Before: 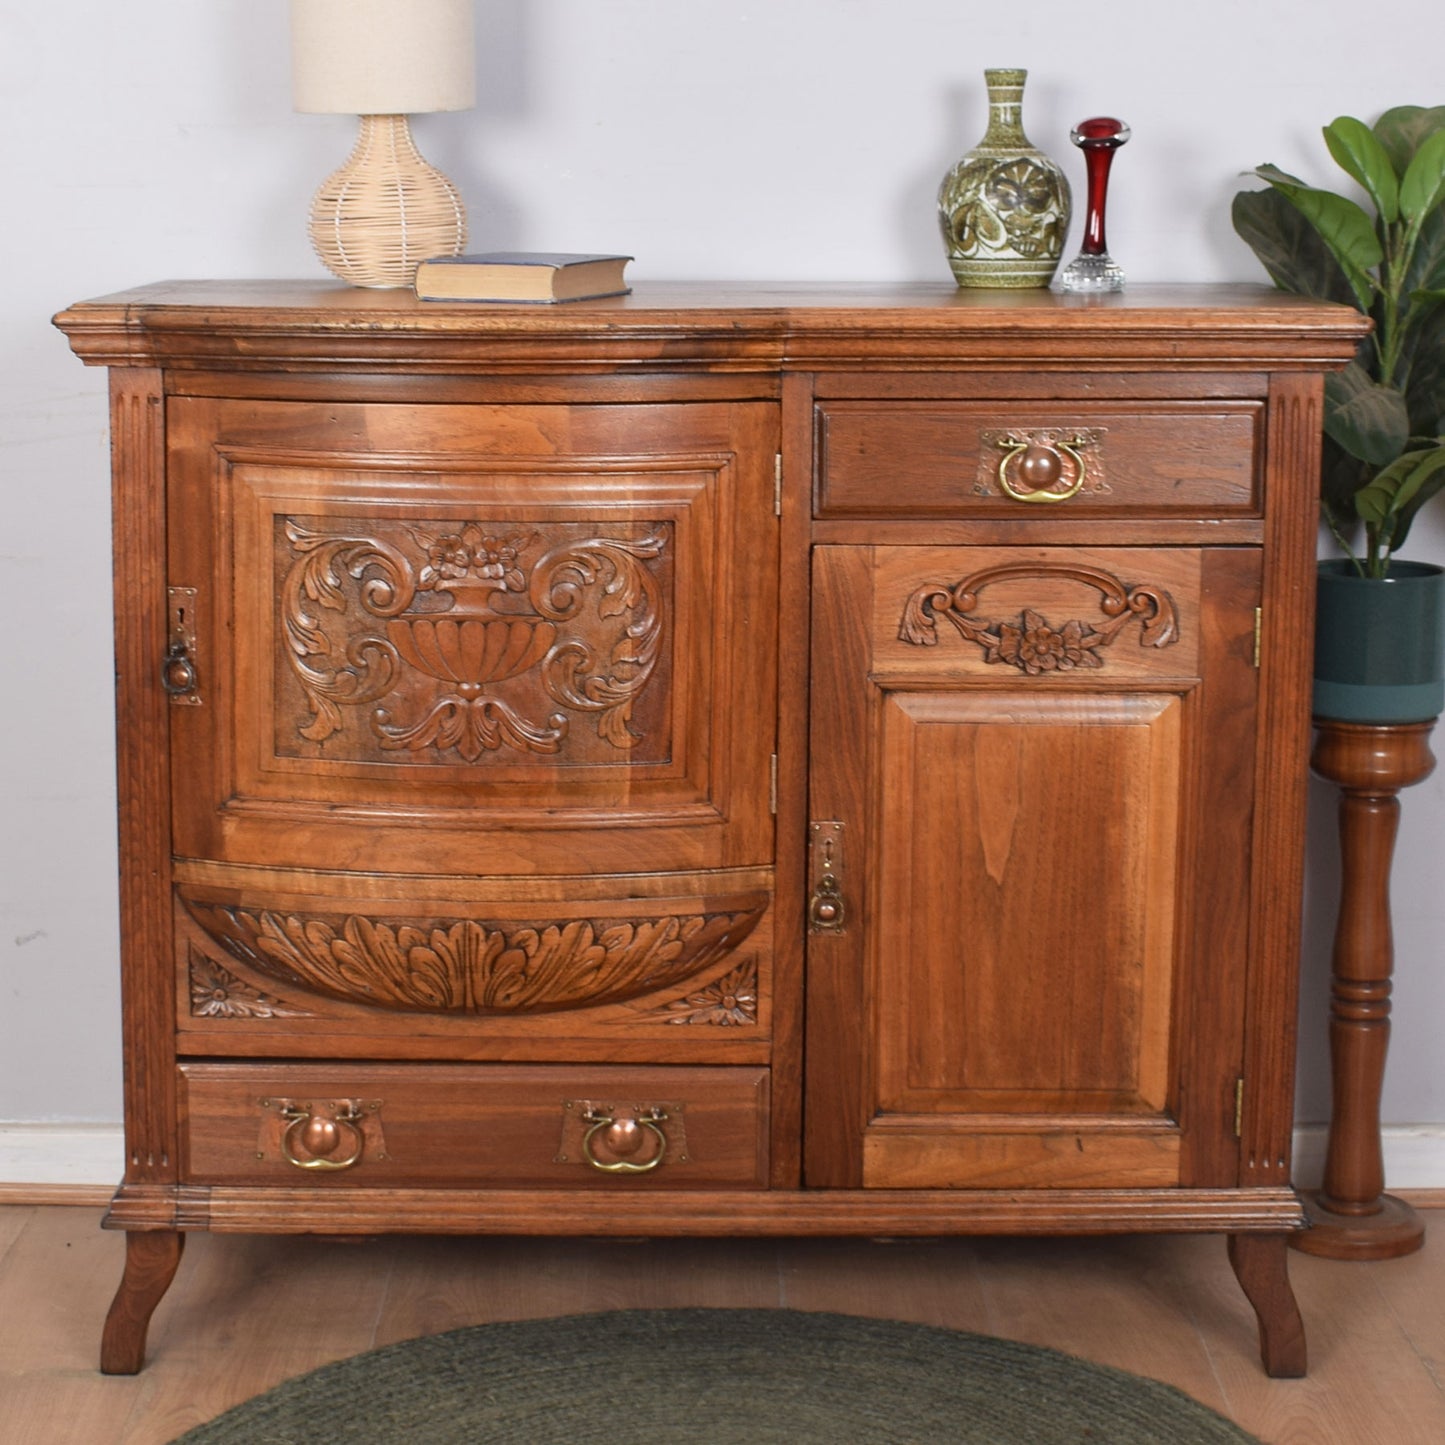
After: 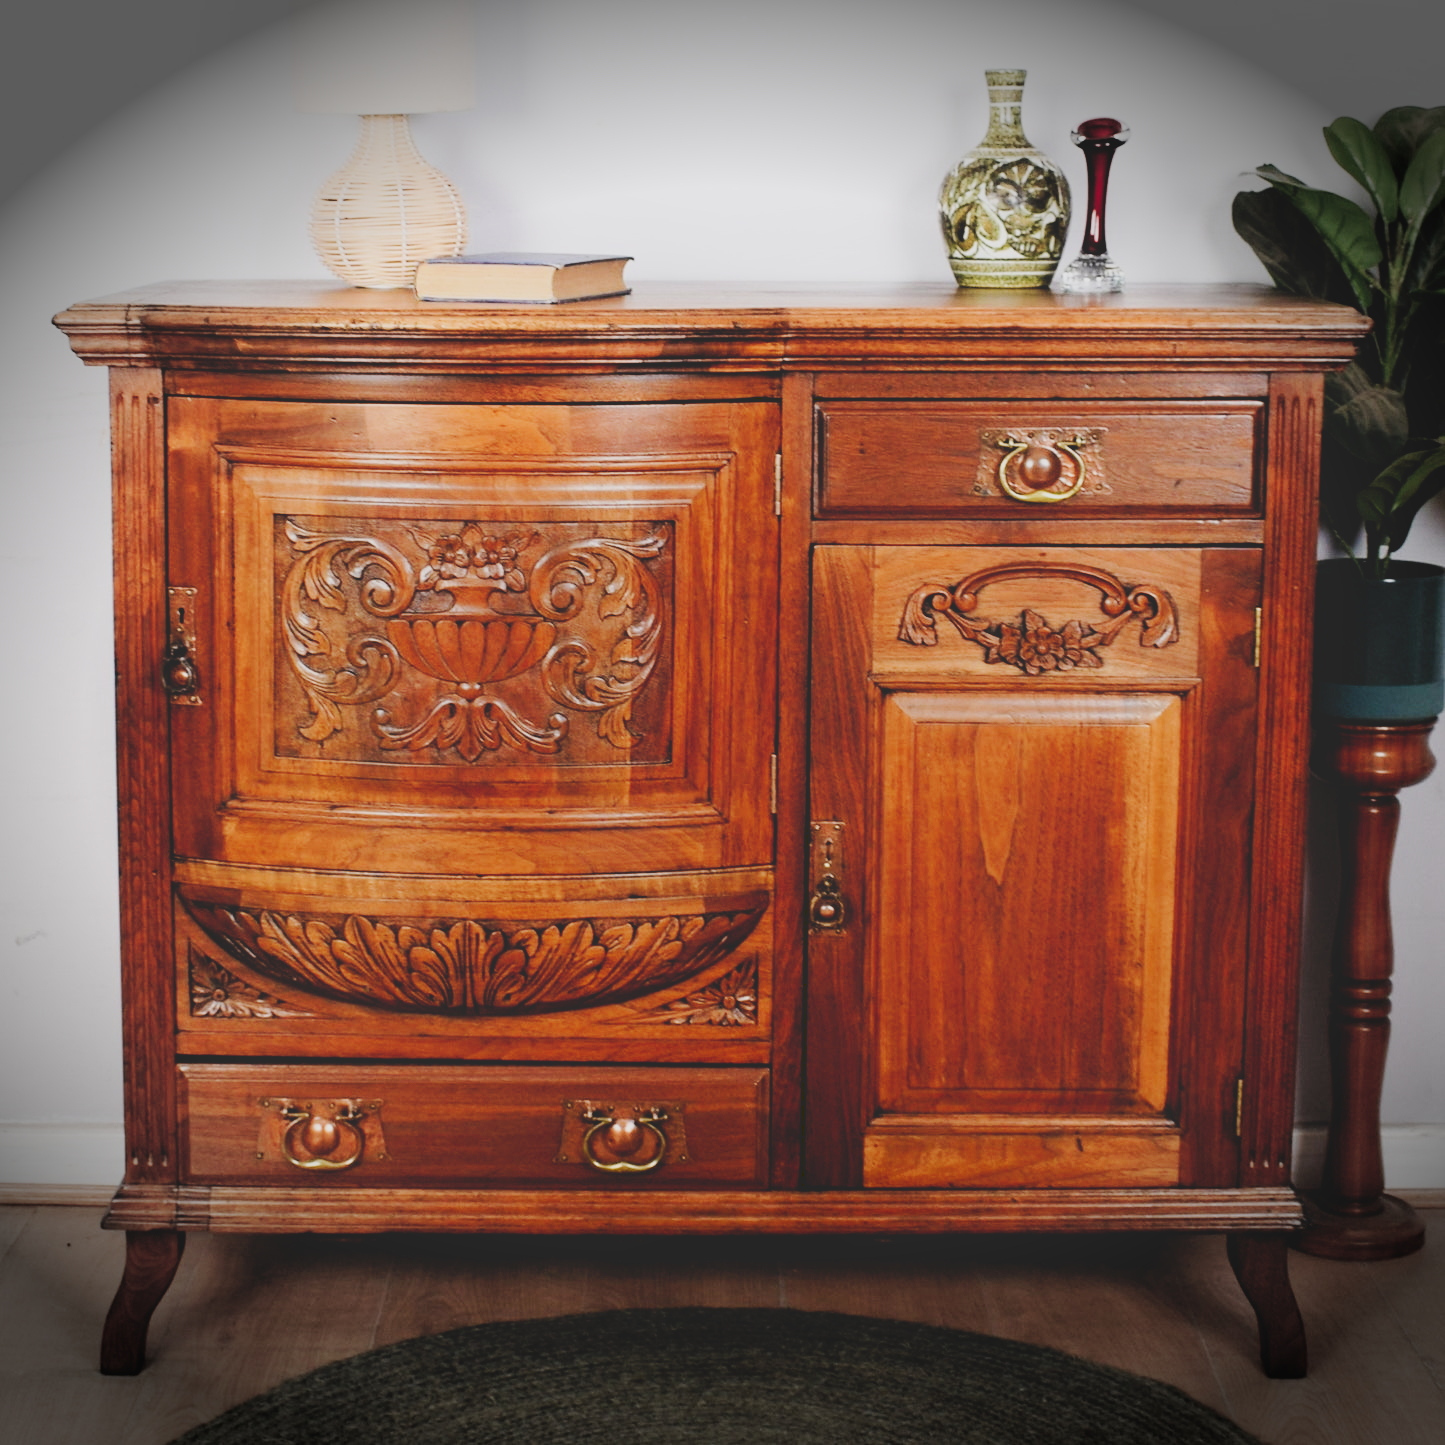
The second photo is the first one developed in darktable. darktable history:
shadows and highlights: shadows -62.7, white point adjustment -5.09, highlights 61.13
vignetting: fall-off start 88.5%, fall-off radius 43.23%, brightness -0.869, width/height ratio 1.163
filmic rgb: black relative exposure -7.65 EV, white relative exposure 4.56 EV, hardness 3.61, contrast 0.999
tone curve: curves: ch0 [(0, 0) (0.003, 0.195) (0.011, 0.196) (0.025, 0.196) (0.044, 0.196) (0.069, 0.196) (0.1, 0.196) (0.136, 0.197) (0.177, 0.207) (0.224, 0.224) (0.277, 0.268) (0.335, 0.336) (0.399, 0.424) (0.468, 0.533) (0.543, 0.632) (0.623, 0.715) (0.709, 0.789) (0.801, 0.85) (0.898, 0.906) (1, 1)], preserve colors none
